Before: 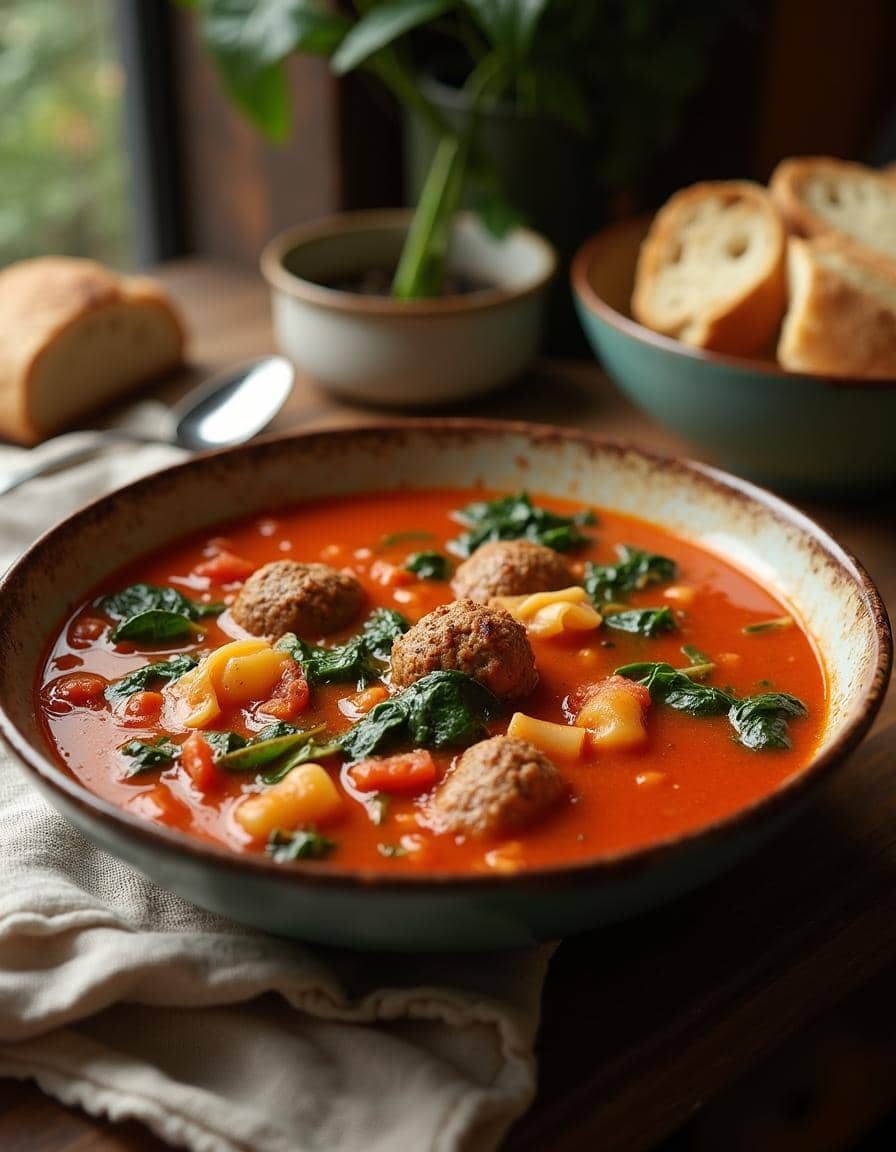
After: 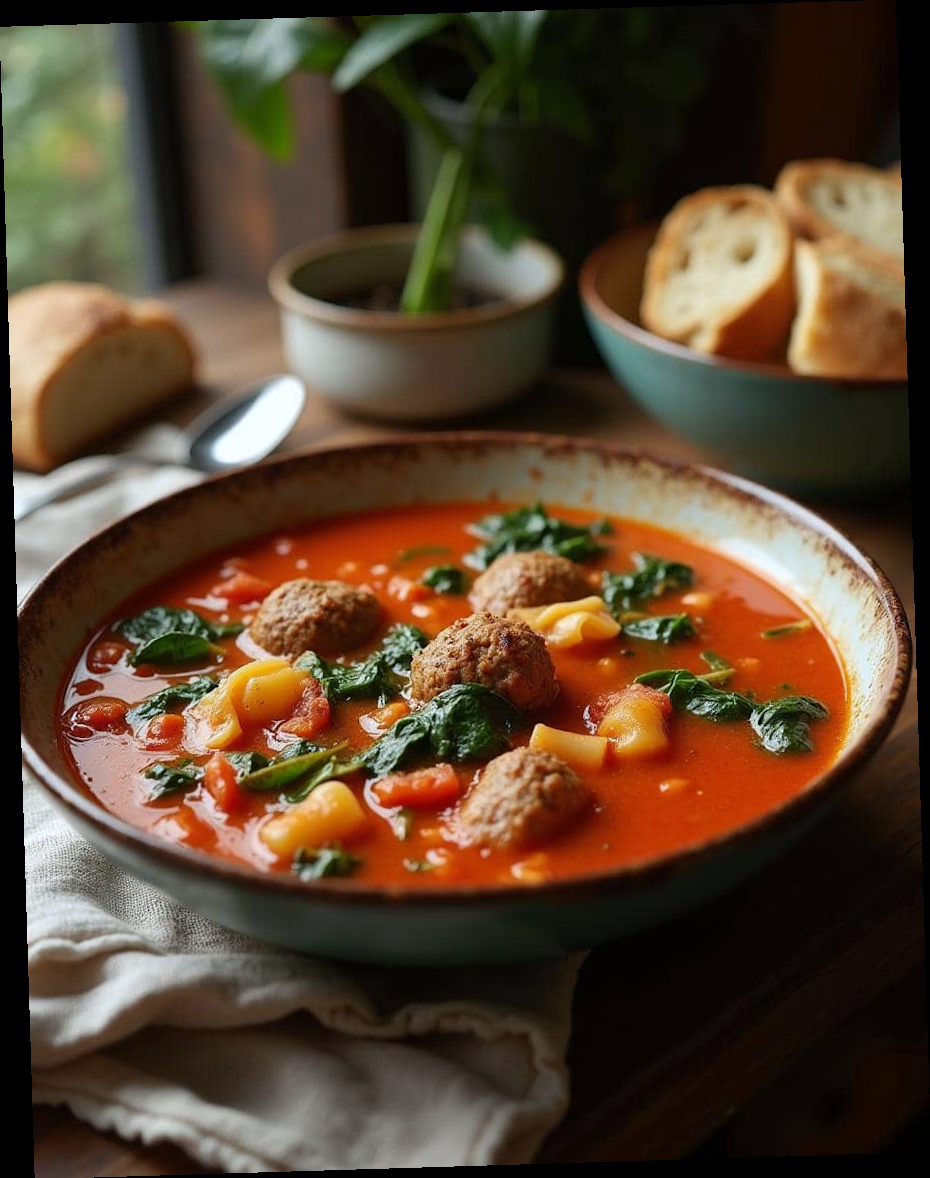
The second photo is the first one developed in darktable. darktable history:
rotate and perspective: rotation -1.75°, automatic cropping off
white balance: red 0.967, blue 1.049
